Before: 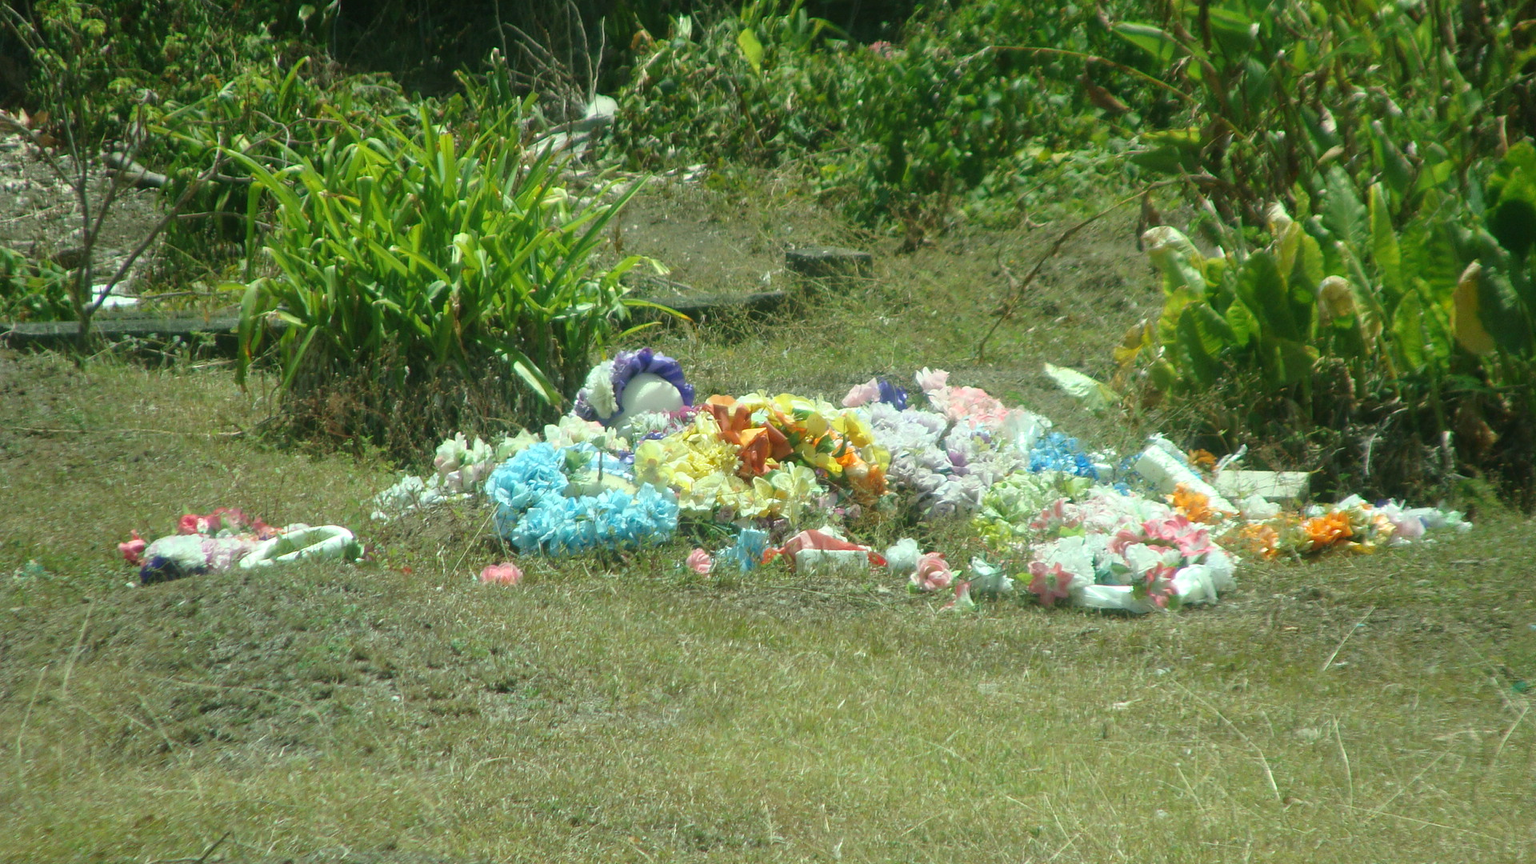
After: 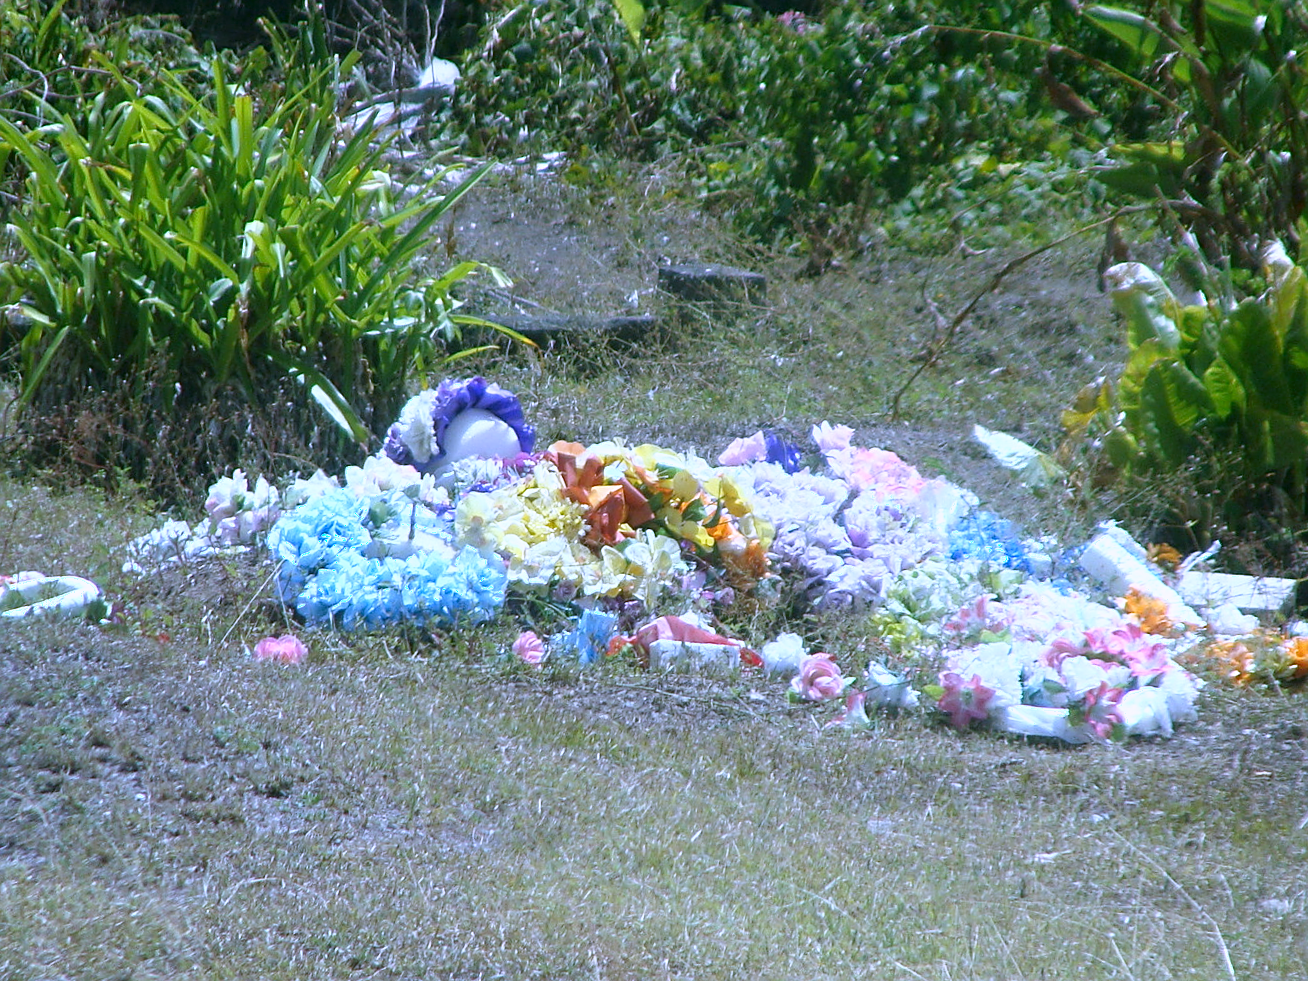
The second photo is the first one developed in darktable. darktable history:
white balance: red 0.98, blue 1.61
shadows and highlights: shadows -62.32, white point adjustment -5.22, highlights 61.59
sharpen: on, module defaults
crop and rotate: angle -3.27°, left 14.277%, top 0.028%, right 10.766%, bottom 0.028%
